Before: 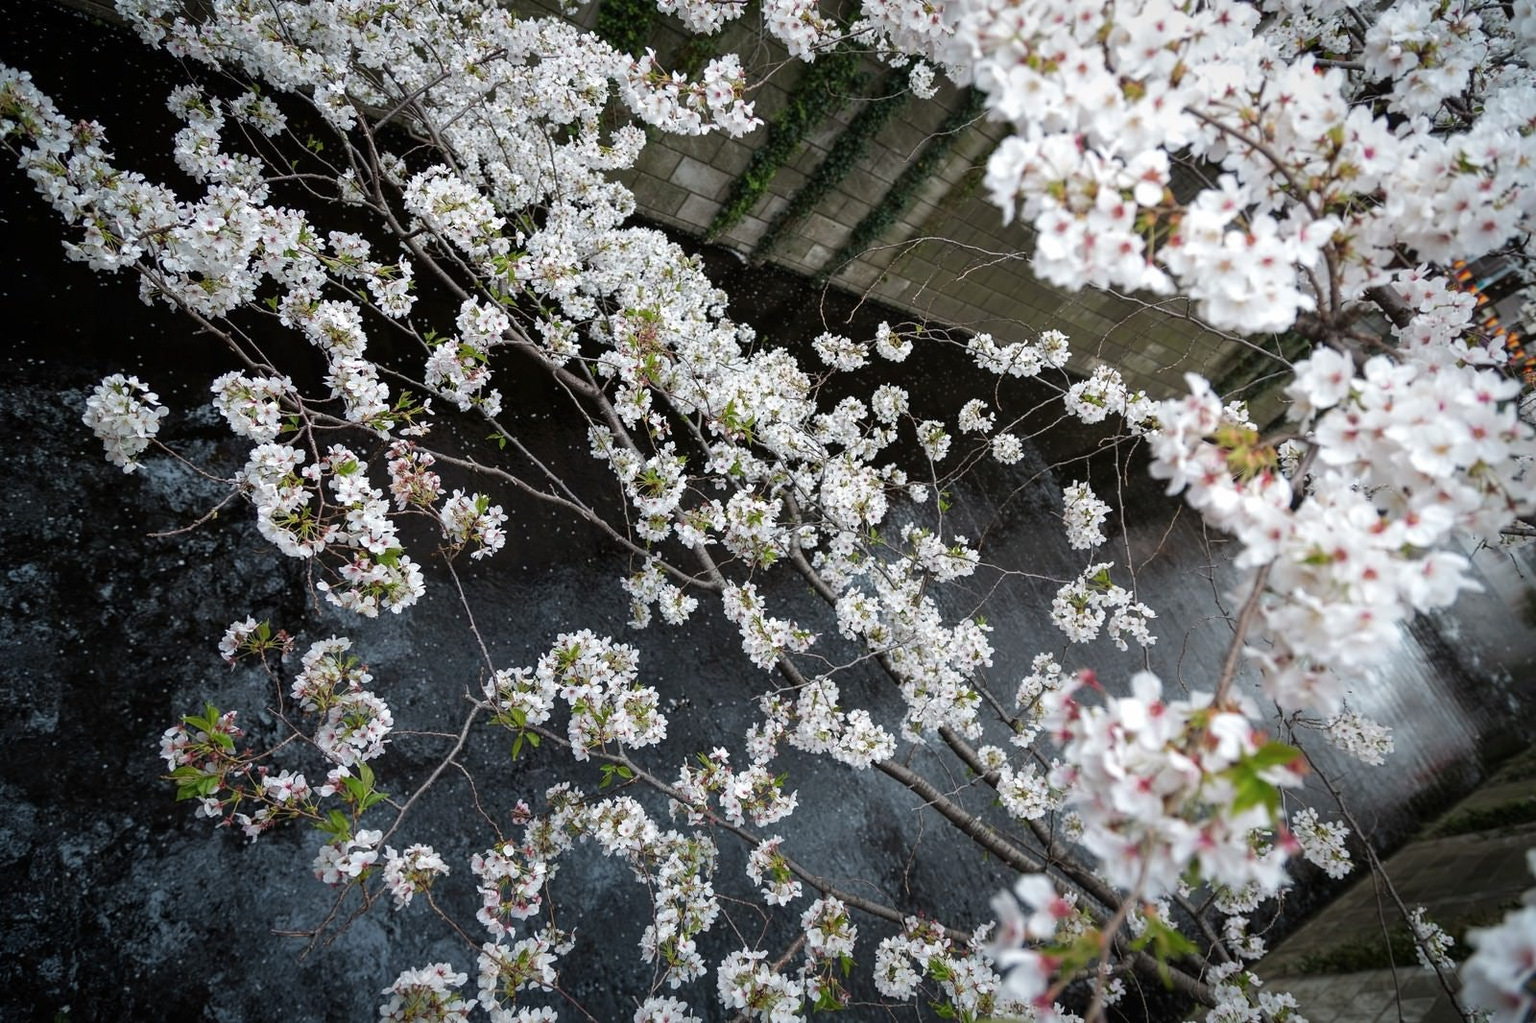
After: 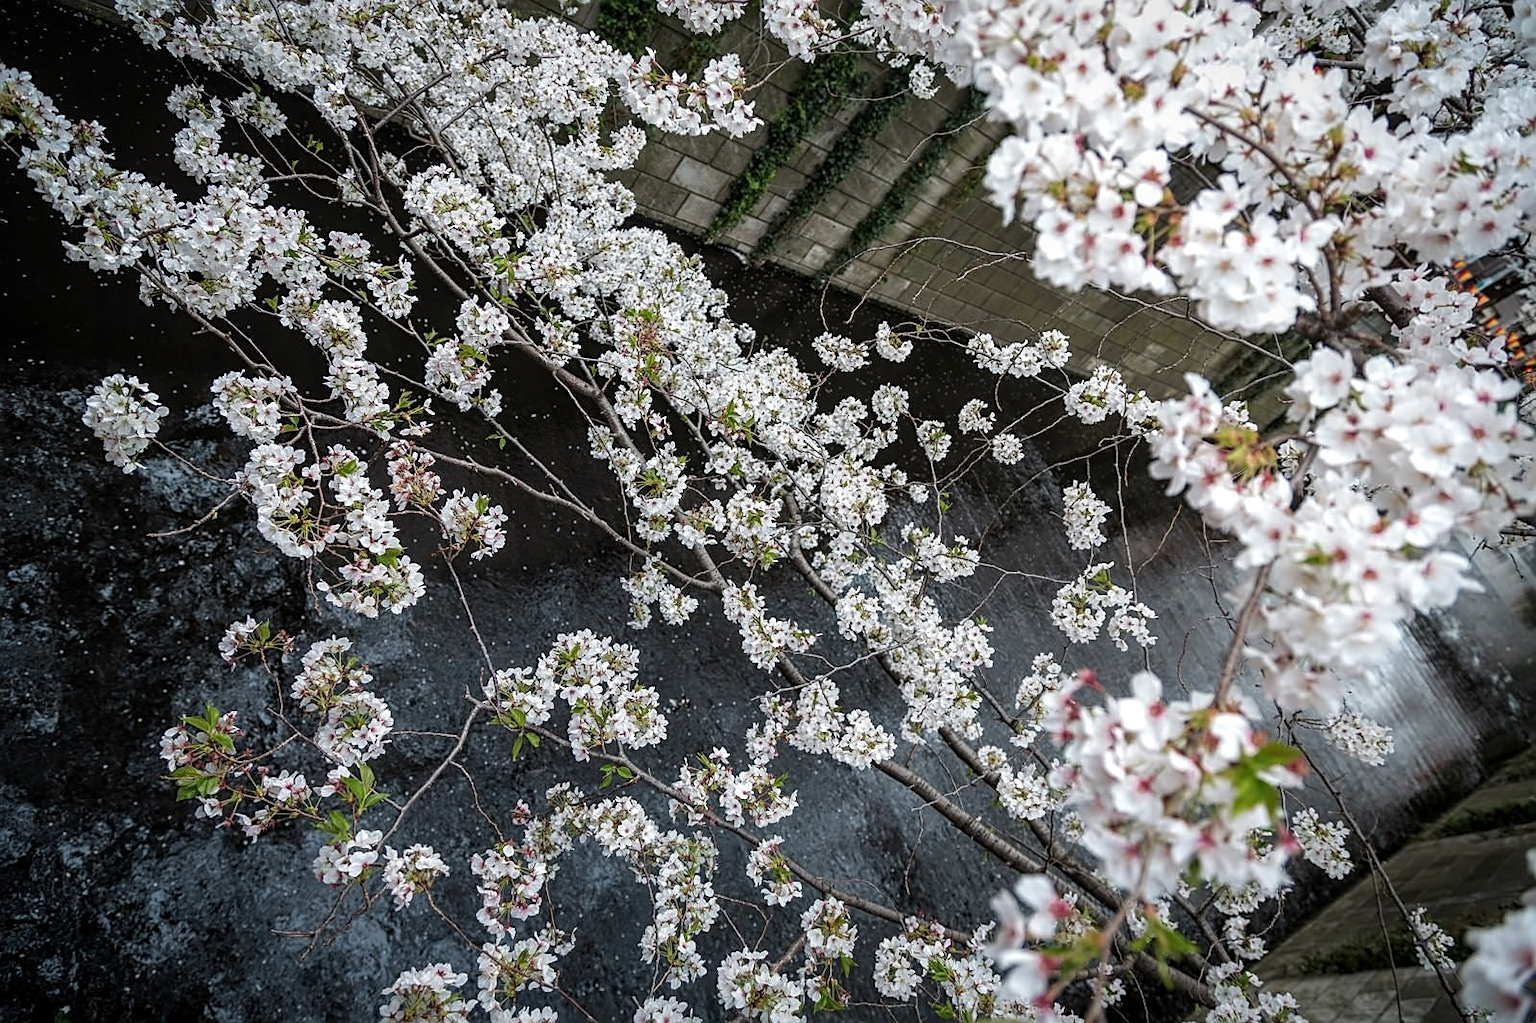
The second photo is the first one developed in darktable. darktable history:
sharpen: amount 0.498
local contrast: on, module defaults
